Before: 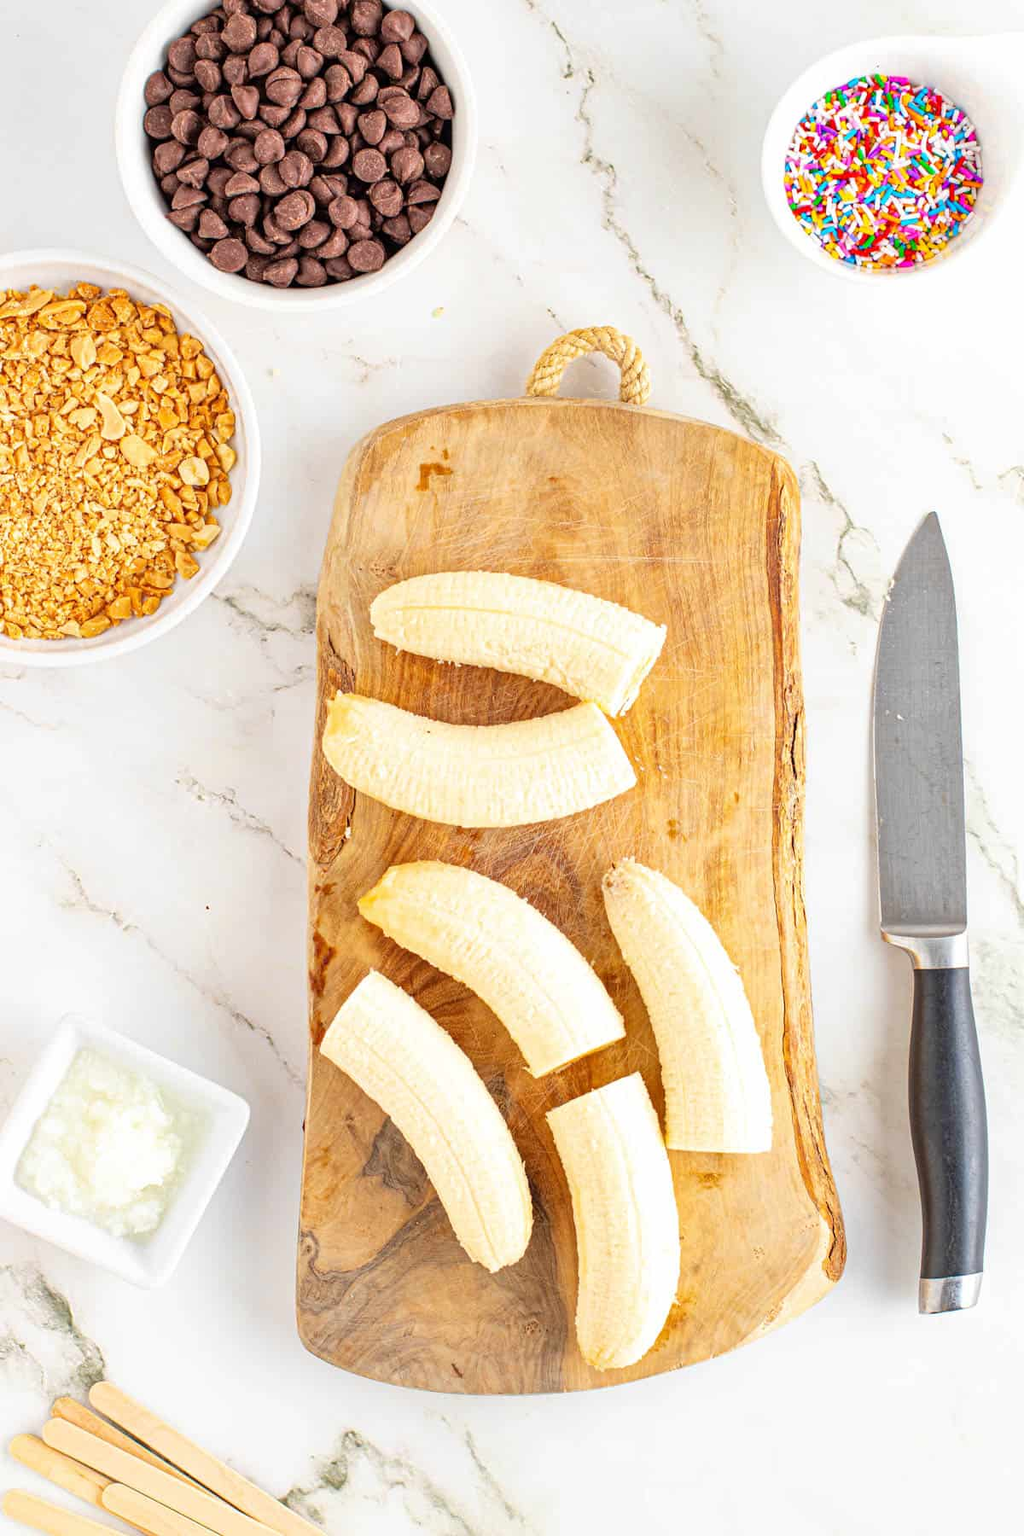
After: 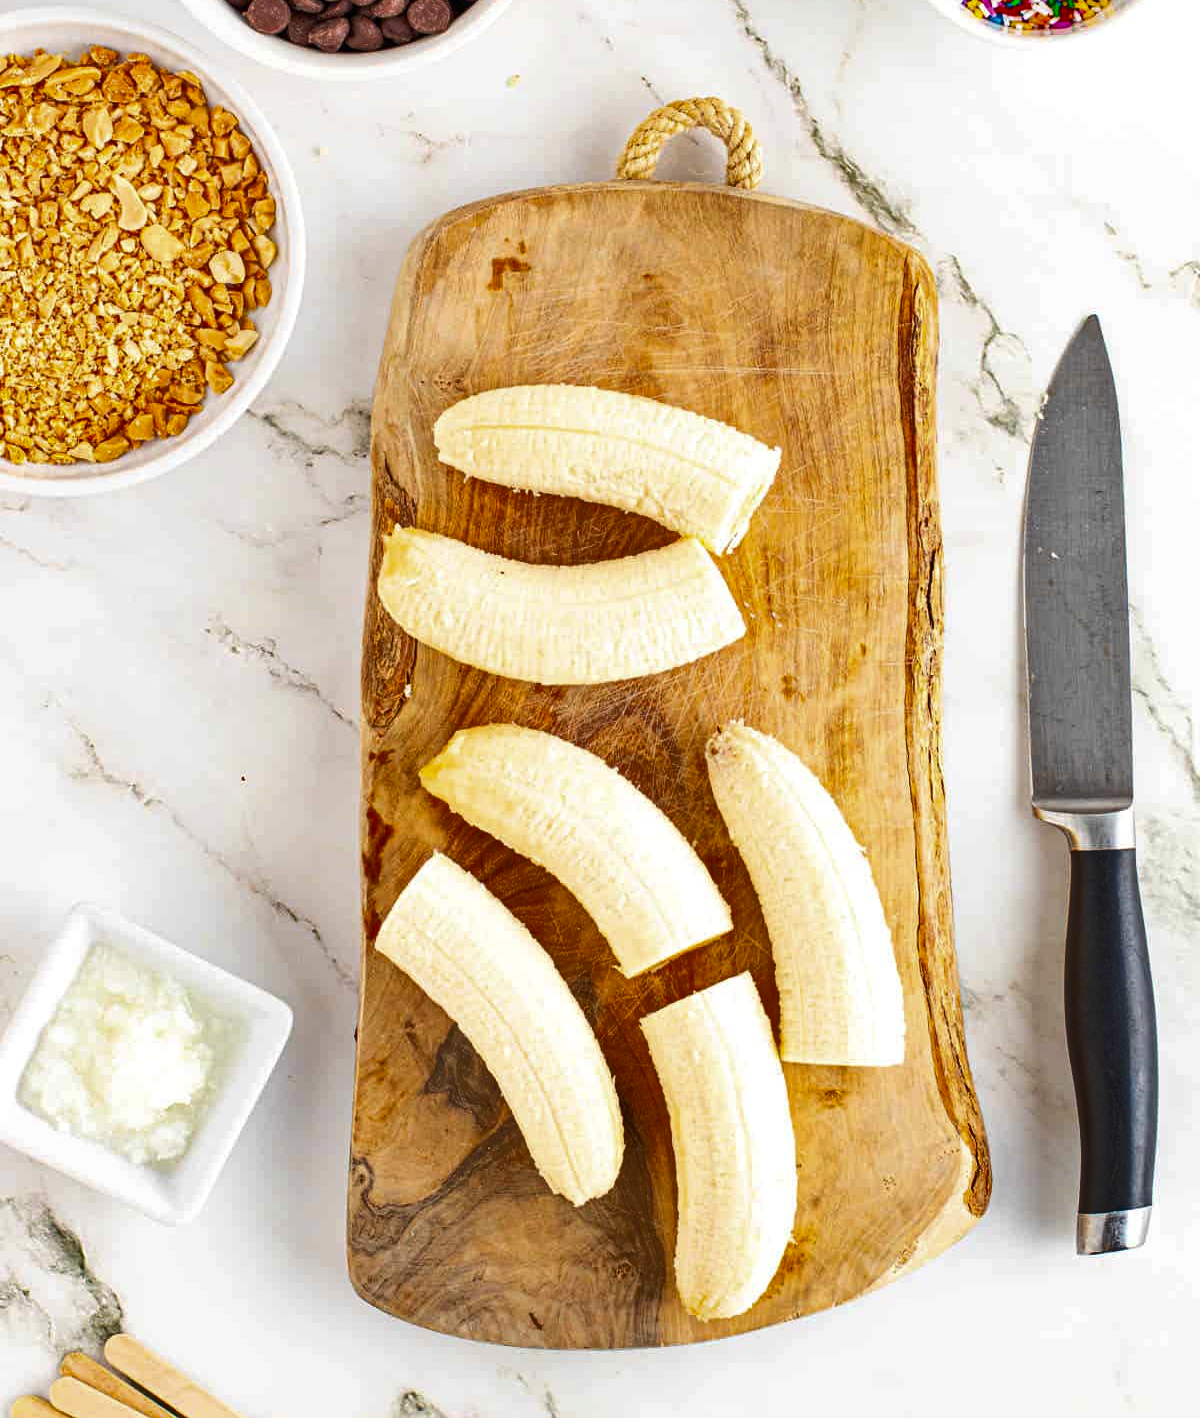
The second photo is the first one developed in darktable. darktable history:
tone equalizer: edges refinement/feathering 500, mask exposure compensation -1.57 EV, preserve details no
shadows and highlights: radius 263.45, soften with gaussian
crop and rotate: top 15.868%, bottom 5.311%
